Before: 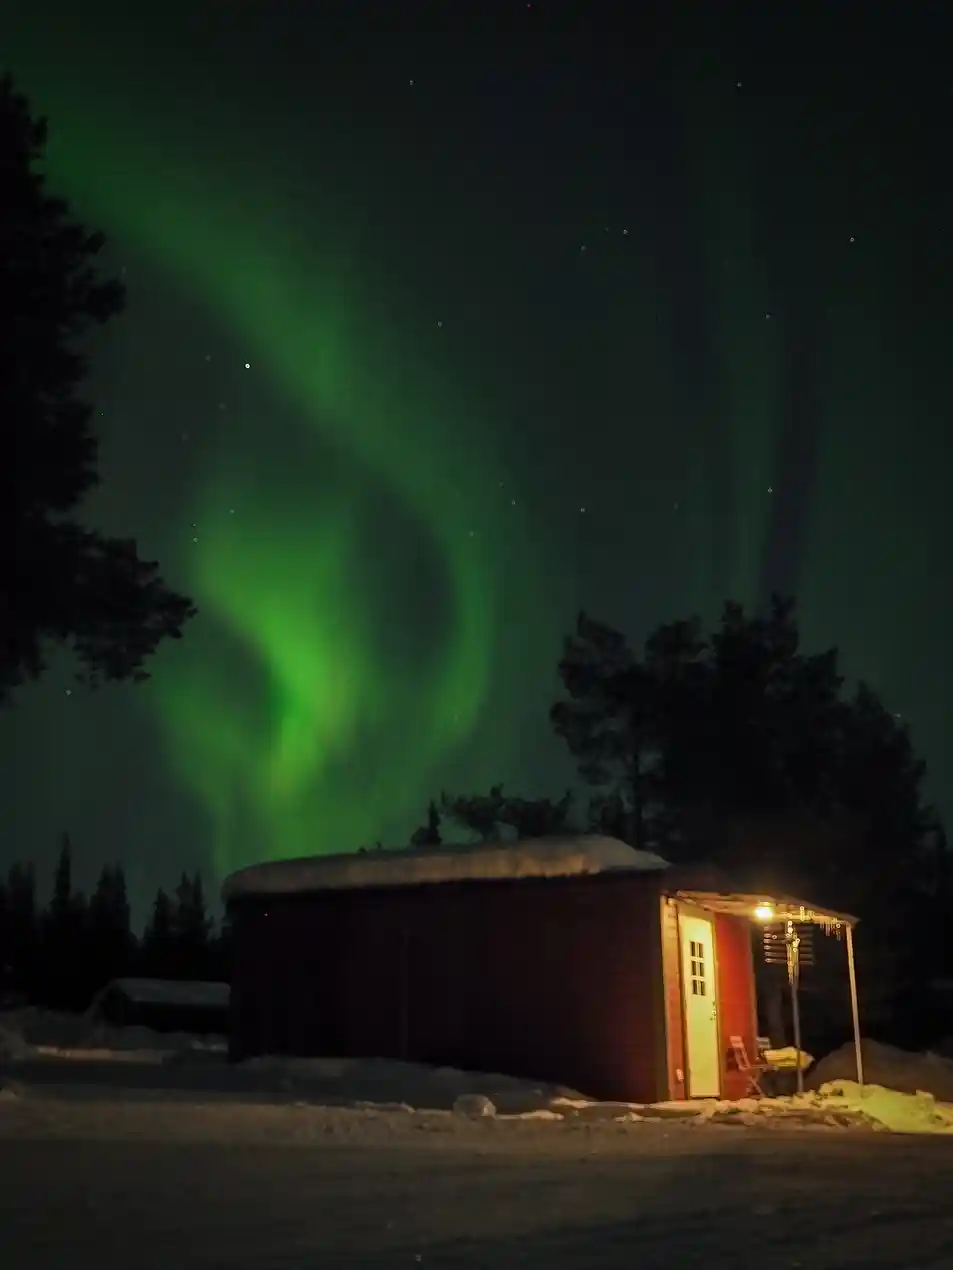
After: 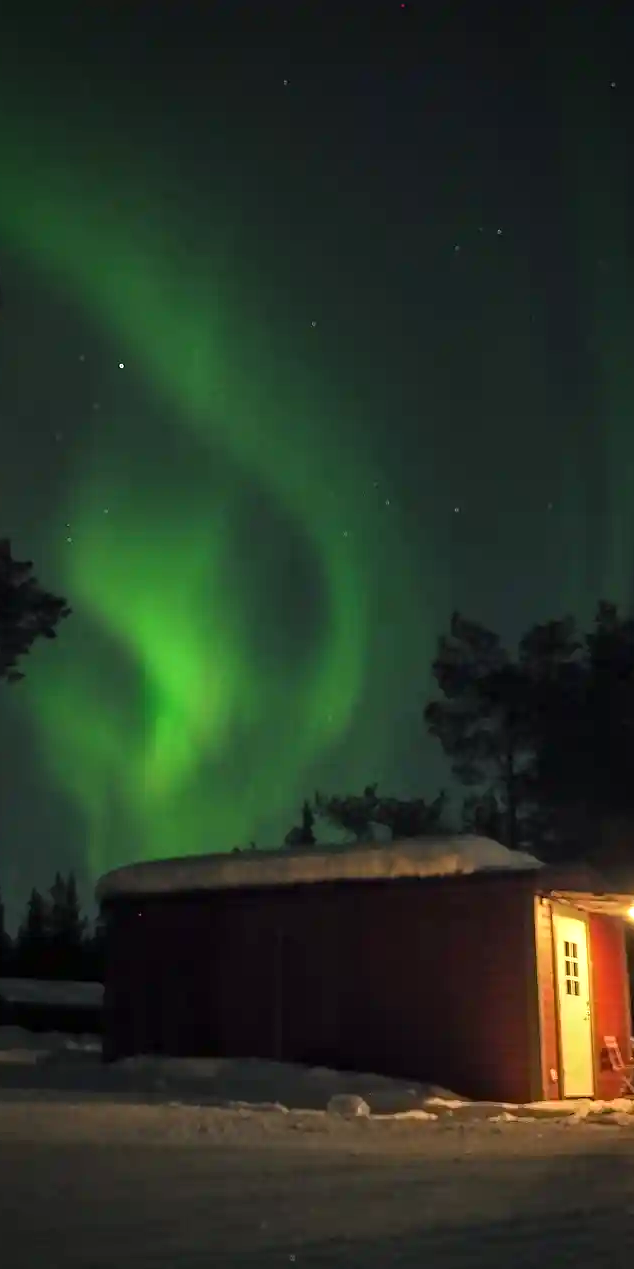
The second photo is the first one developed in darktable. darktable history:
exposure: exposure 0.606 EV, compensate highlight preservation false
crop and rotate: left 13.353%, right 20.057%
